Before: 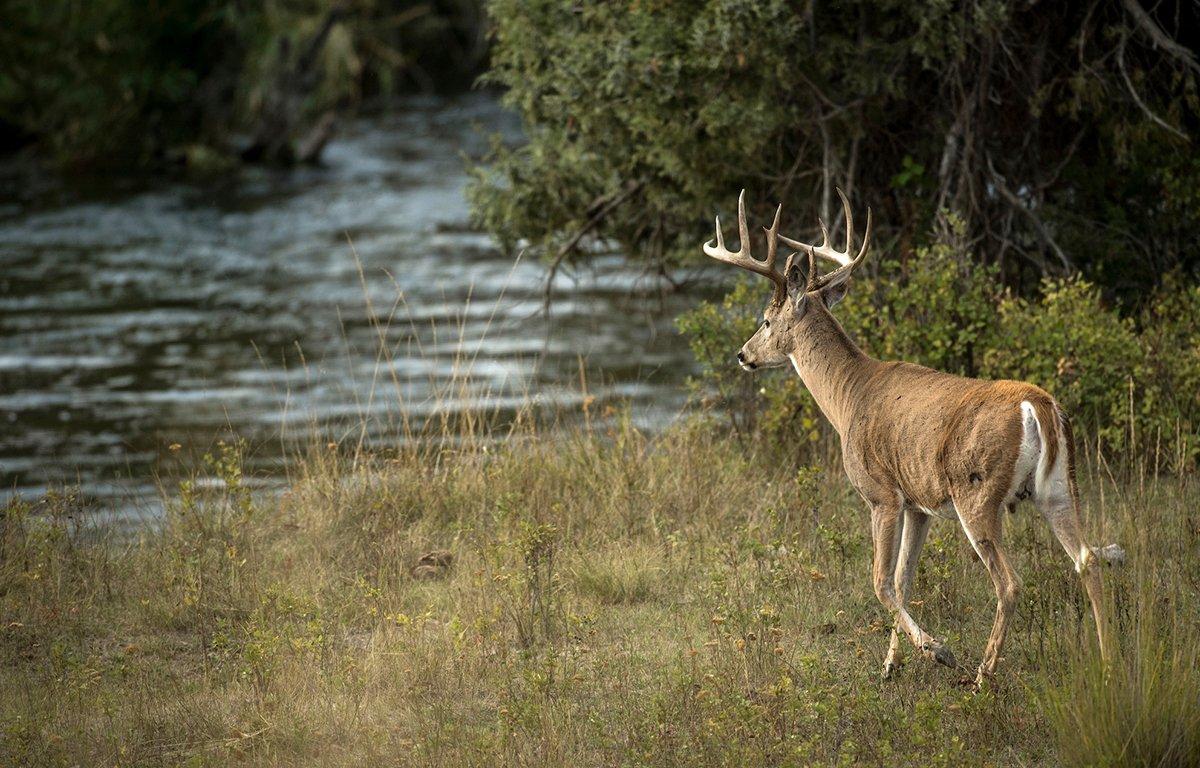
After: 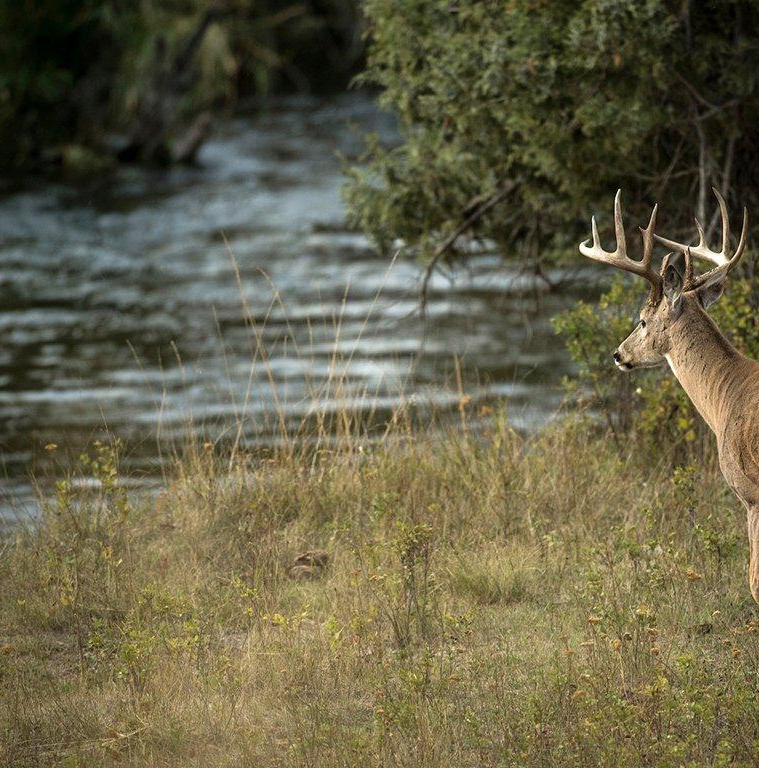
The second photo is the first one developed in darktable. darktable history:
crop: left 10.391%, right 26.356%
